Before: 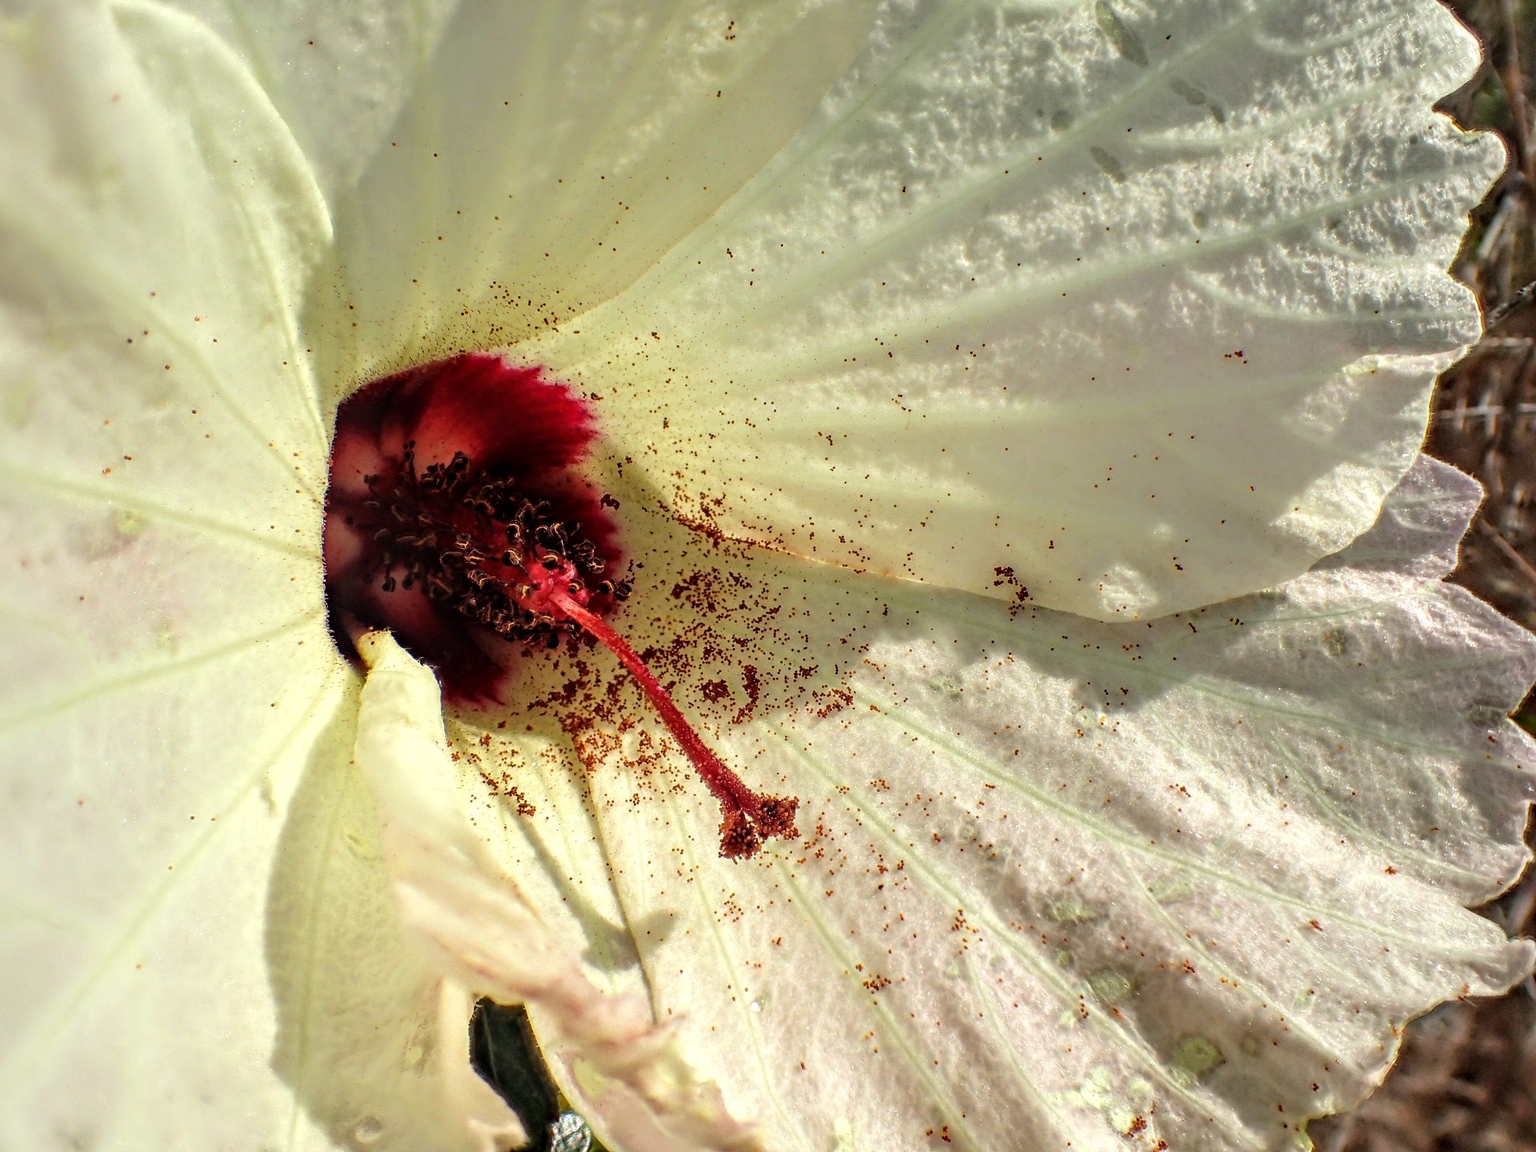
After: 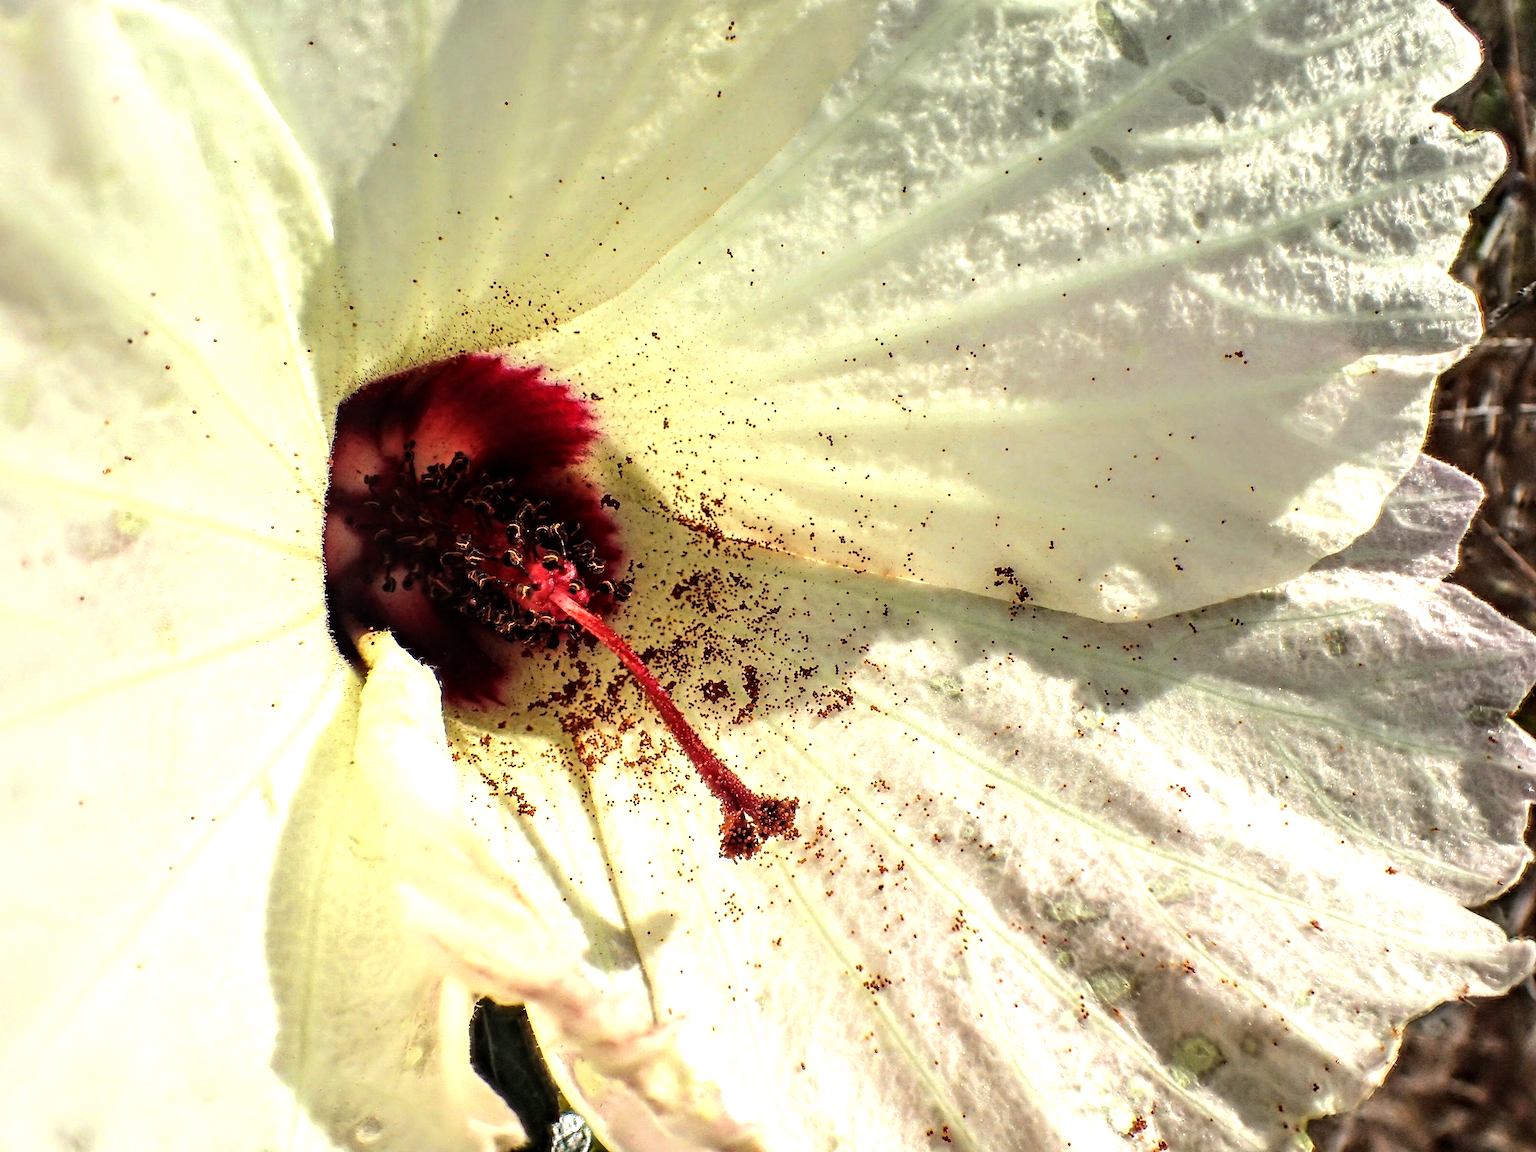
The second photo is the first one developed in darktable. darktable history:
tone equalizer: -8 EV -0.72 EV, -7 EV -0.726 EV, -6 EV -0.614 EV, -5 EV -0.376 EV, -3 EV 0.382 EV, -2 EV 0.6 EV, -1 EV 0.685 EV, +0 EV 0.769 EV, edges refinement/feathering 500, mask exposure compensation -1.57 EV, preserve details no
